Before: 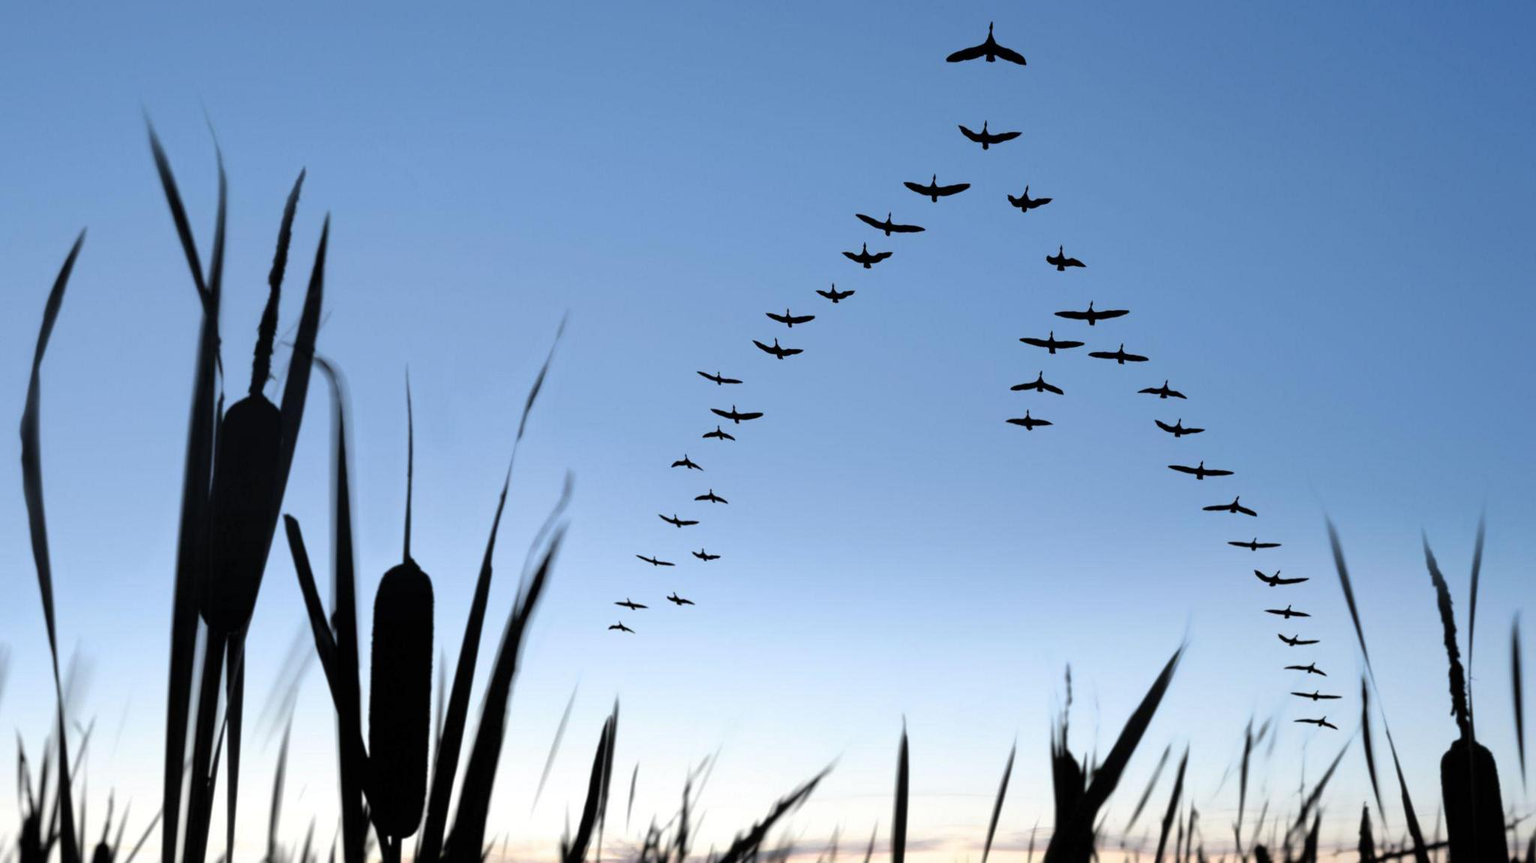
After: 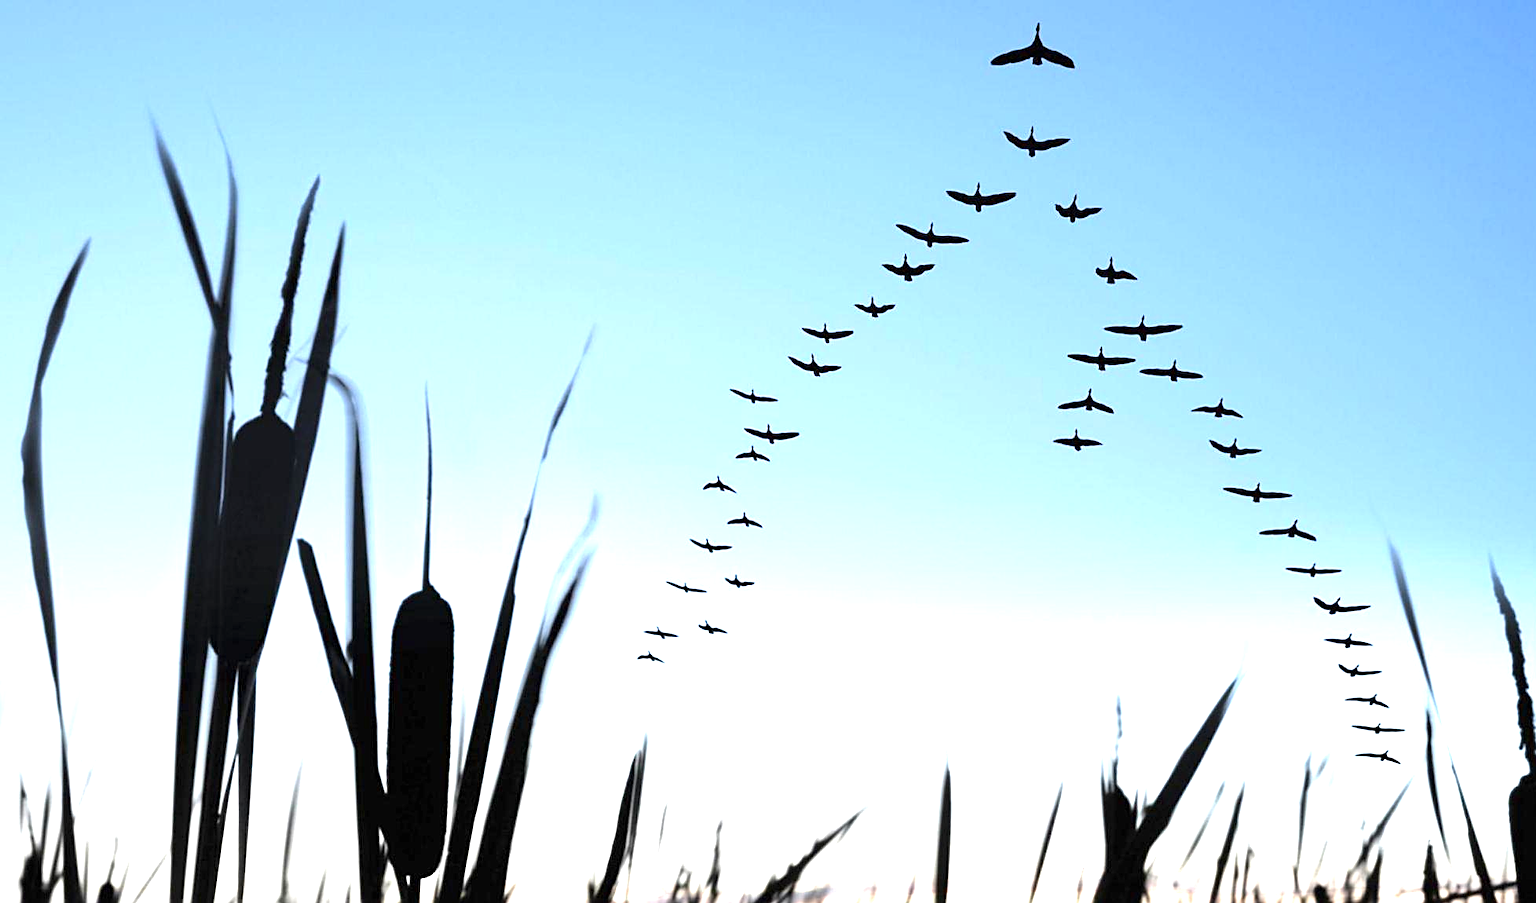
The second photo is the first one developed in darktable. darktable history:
crop: right 4.451%, bottom 0.022%
exposure: black level correction 0, exposure 1.389 EV, compensate highlight preservation false
sharpen: on, module defaults
